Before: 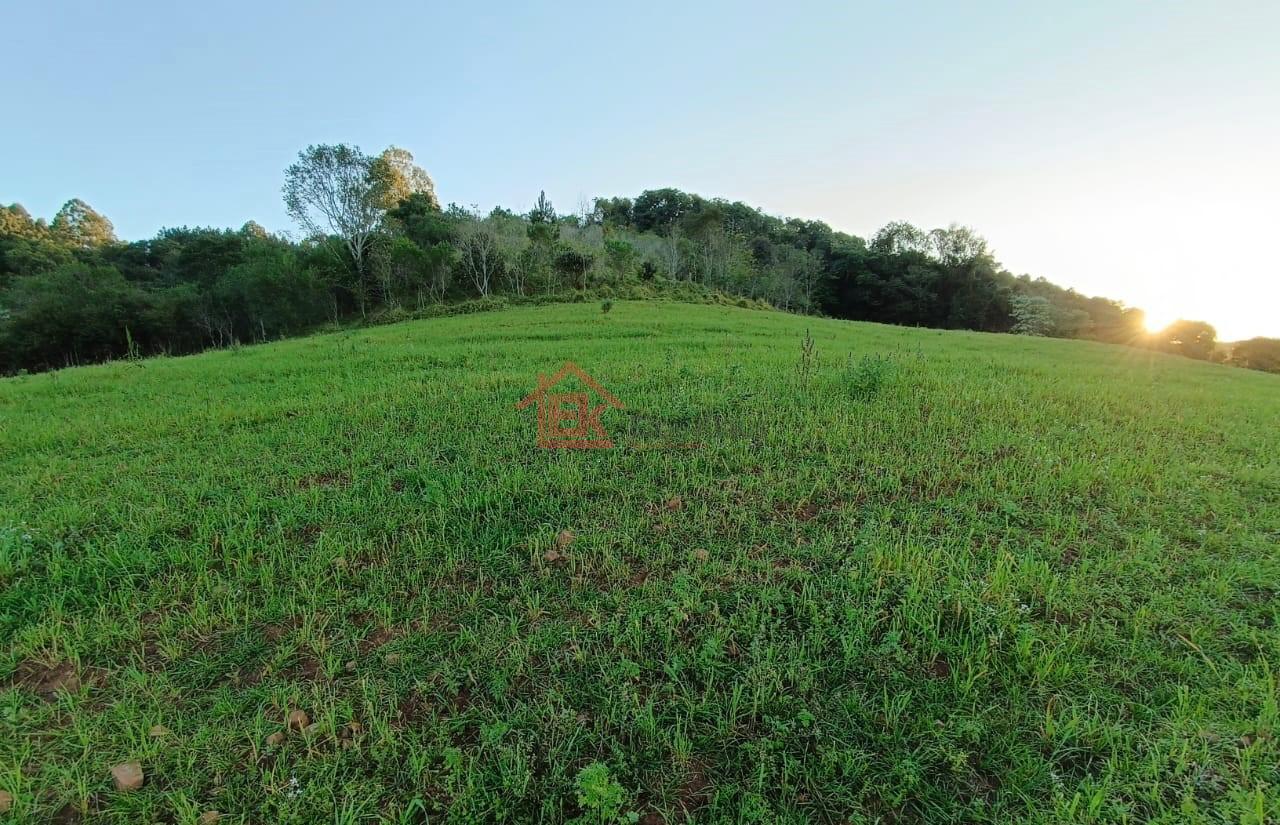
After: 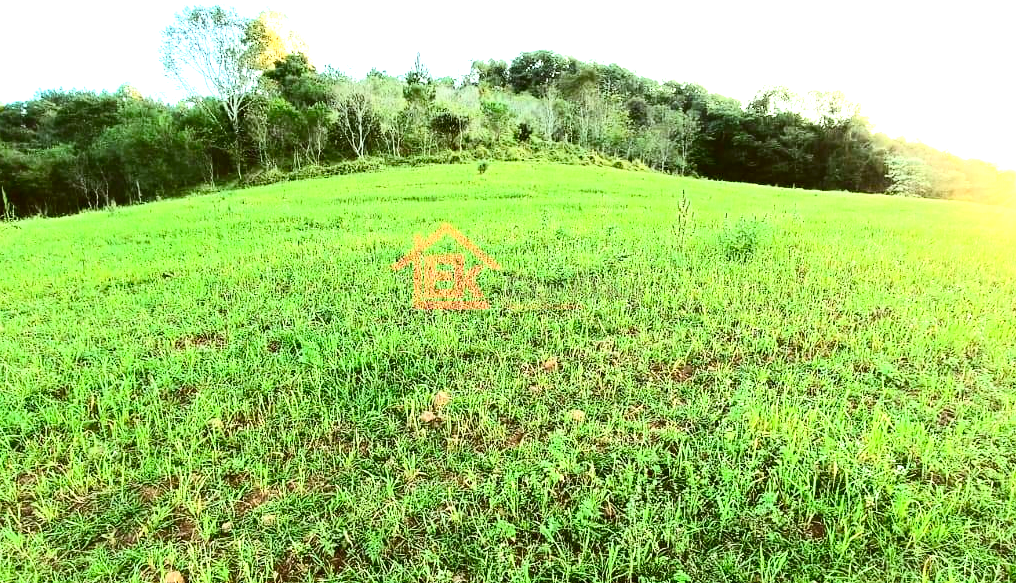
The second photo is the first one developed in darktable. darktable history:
crop: left 9.712%, top 16.928%, right 10.845%, bottom 12.332%
exposure: exposure 2.003 EV, compensate highlight preservation false
contrast brightness saturation: contrast 0.28
color correction: highlights a* -1.43, highlights b* 10.12, shadows a* 0.395, shadows b* 19.35
